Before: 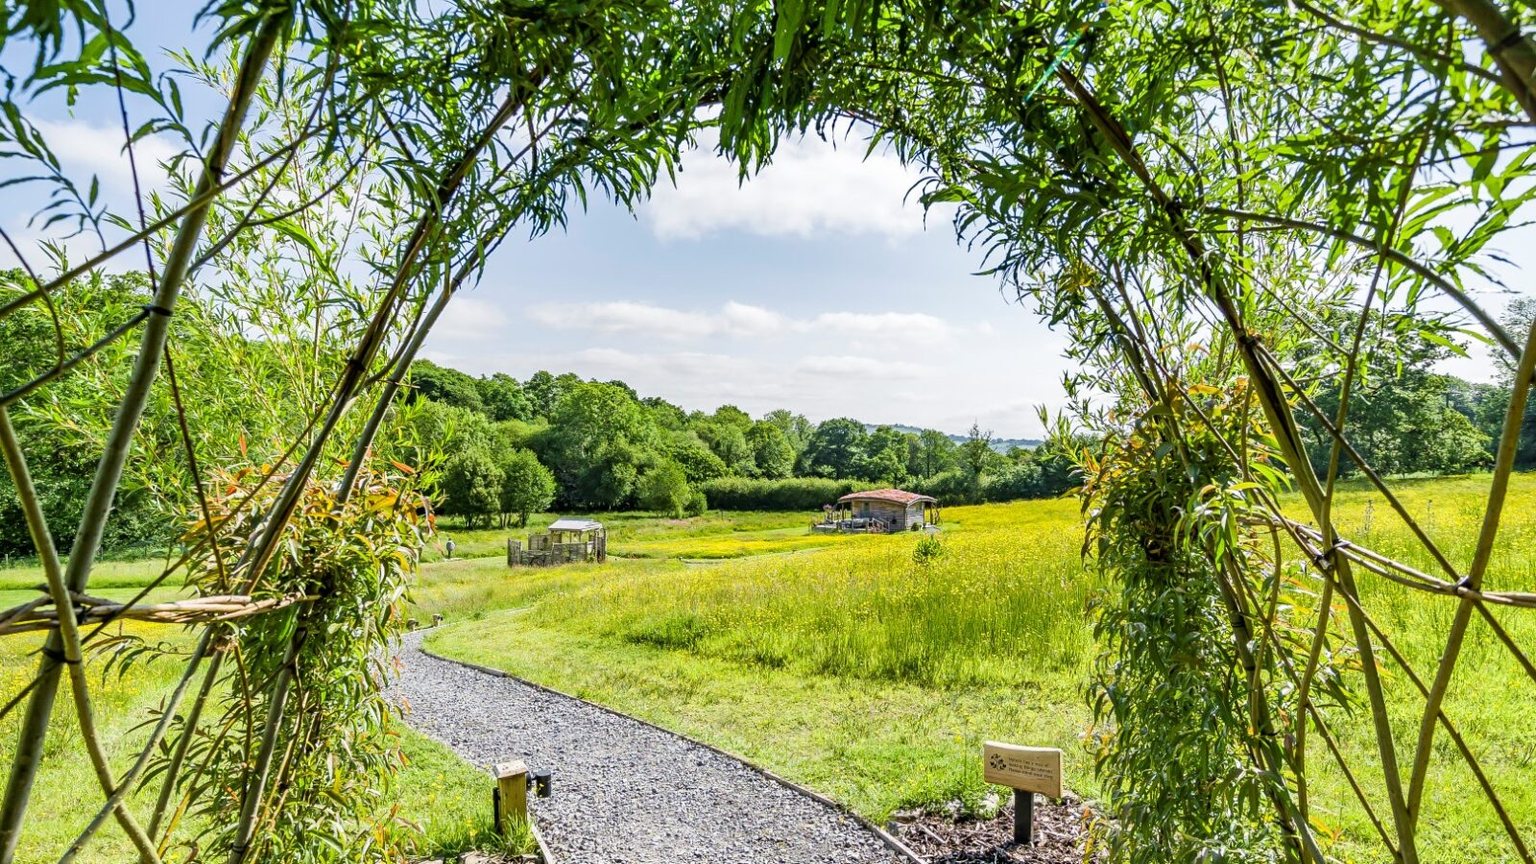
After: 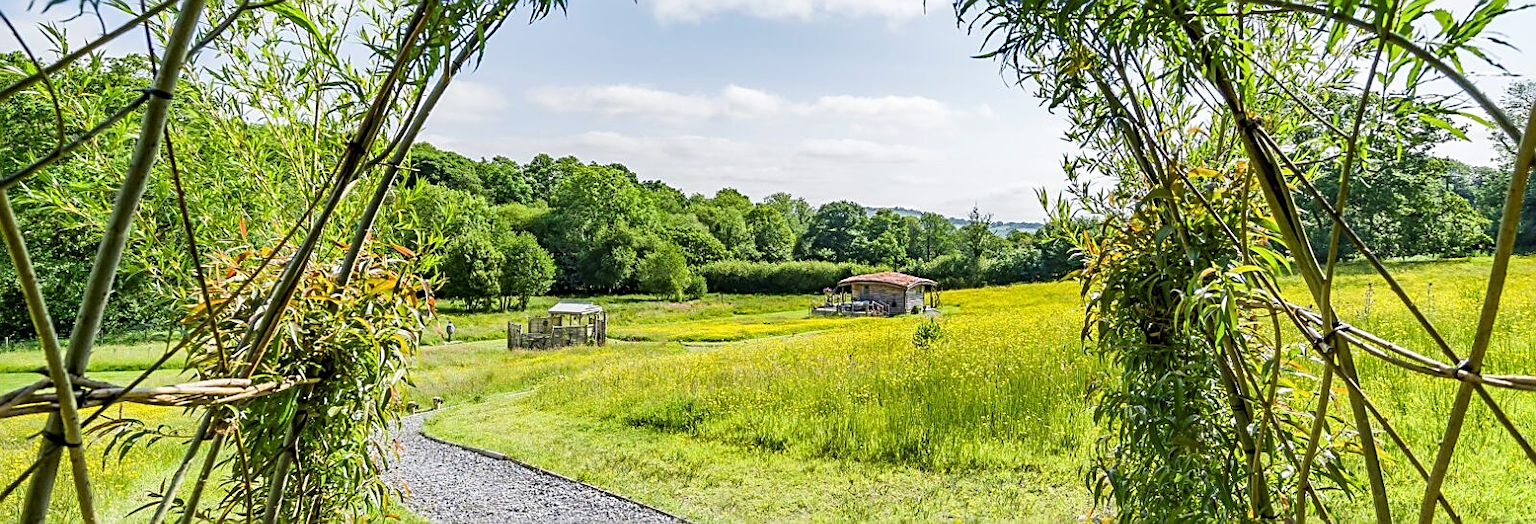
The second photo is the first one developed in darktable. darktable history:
exposure: compensate highlight preservation false
crop and rotate: top 25.191%, bottom 14.041%
sharpen: on, module defaults
